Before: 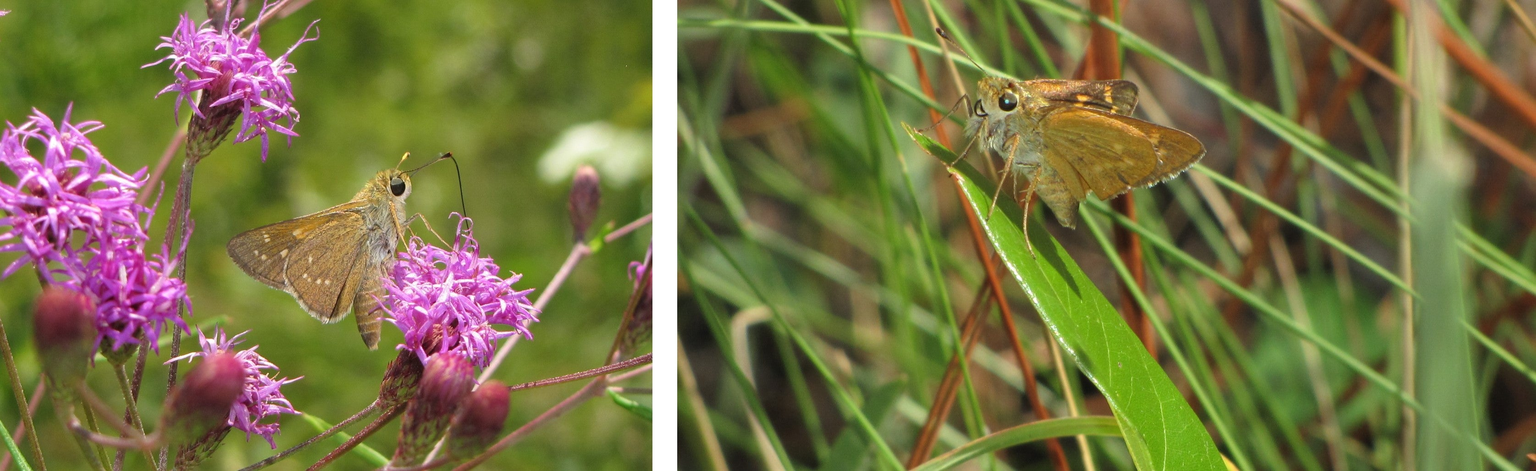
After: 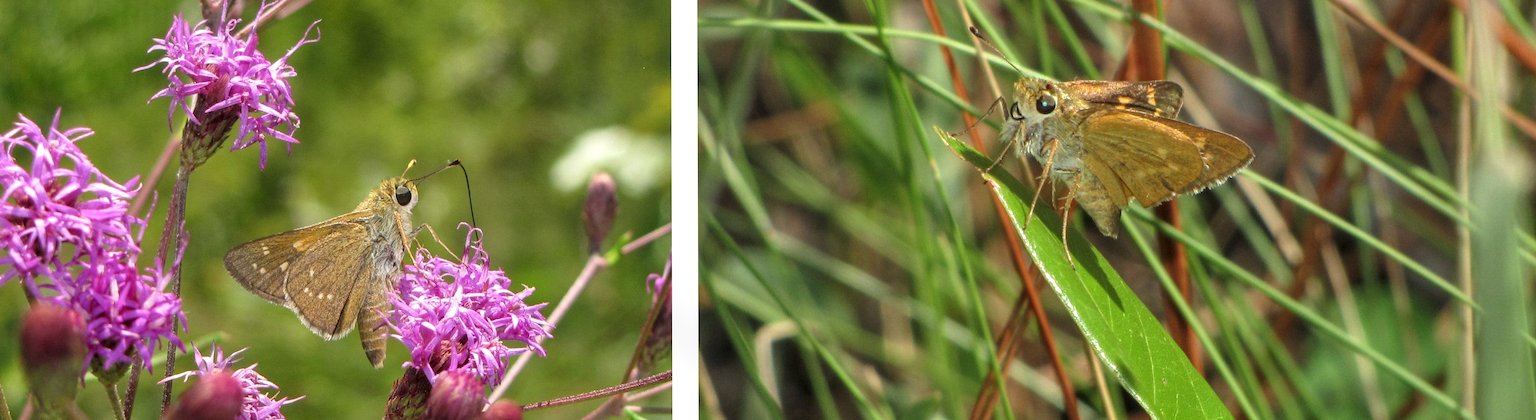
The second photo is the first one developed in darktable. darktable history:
shadows and highlights: shadows 39.69, highlights -52.21, low approximation 0.01, soften with gaussian
crop and rotate: angle 0.187°, left 0.44%, right 3.59%, bottom 14.338%
local contrast: detail 130%
